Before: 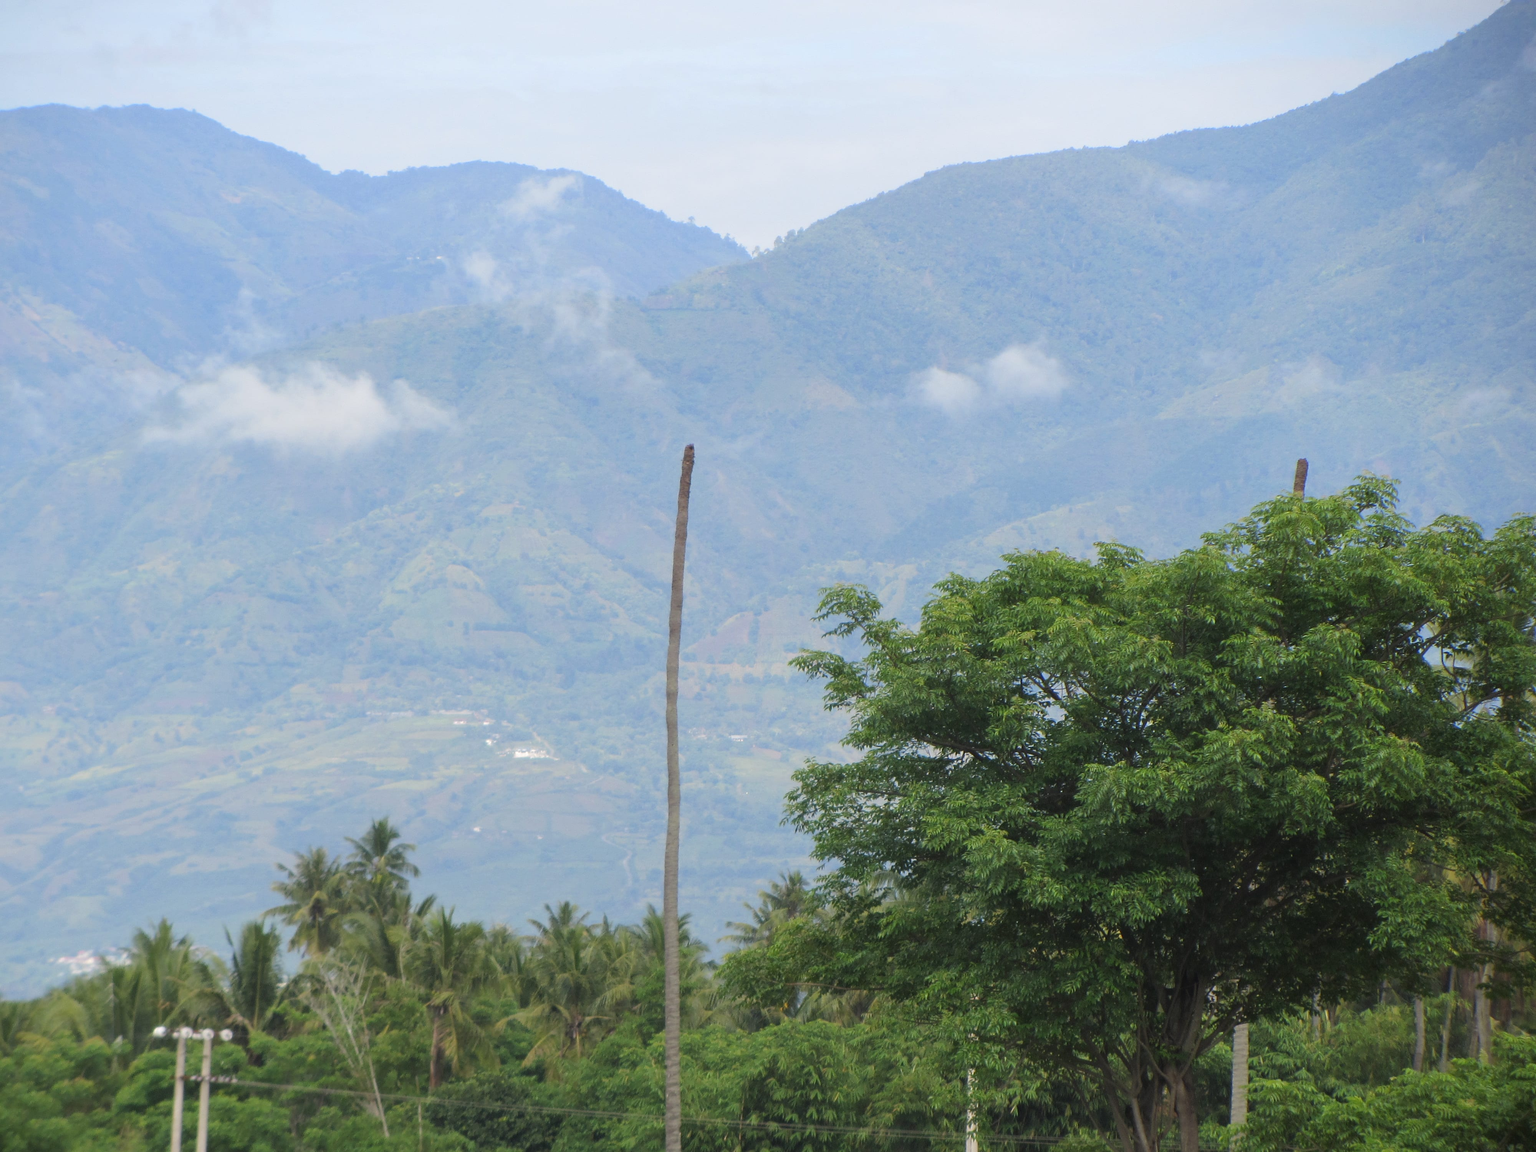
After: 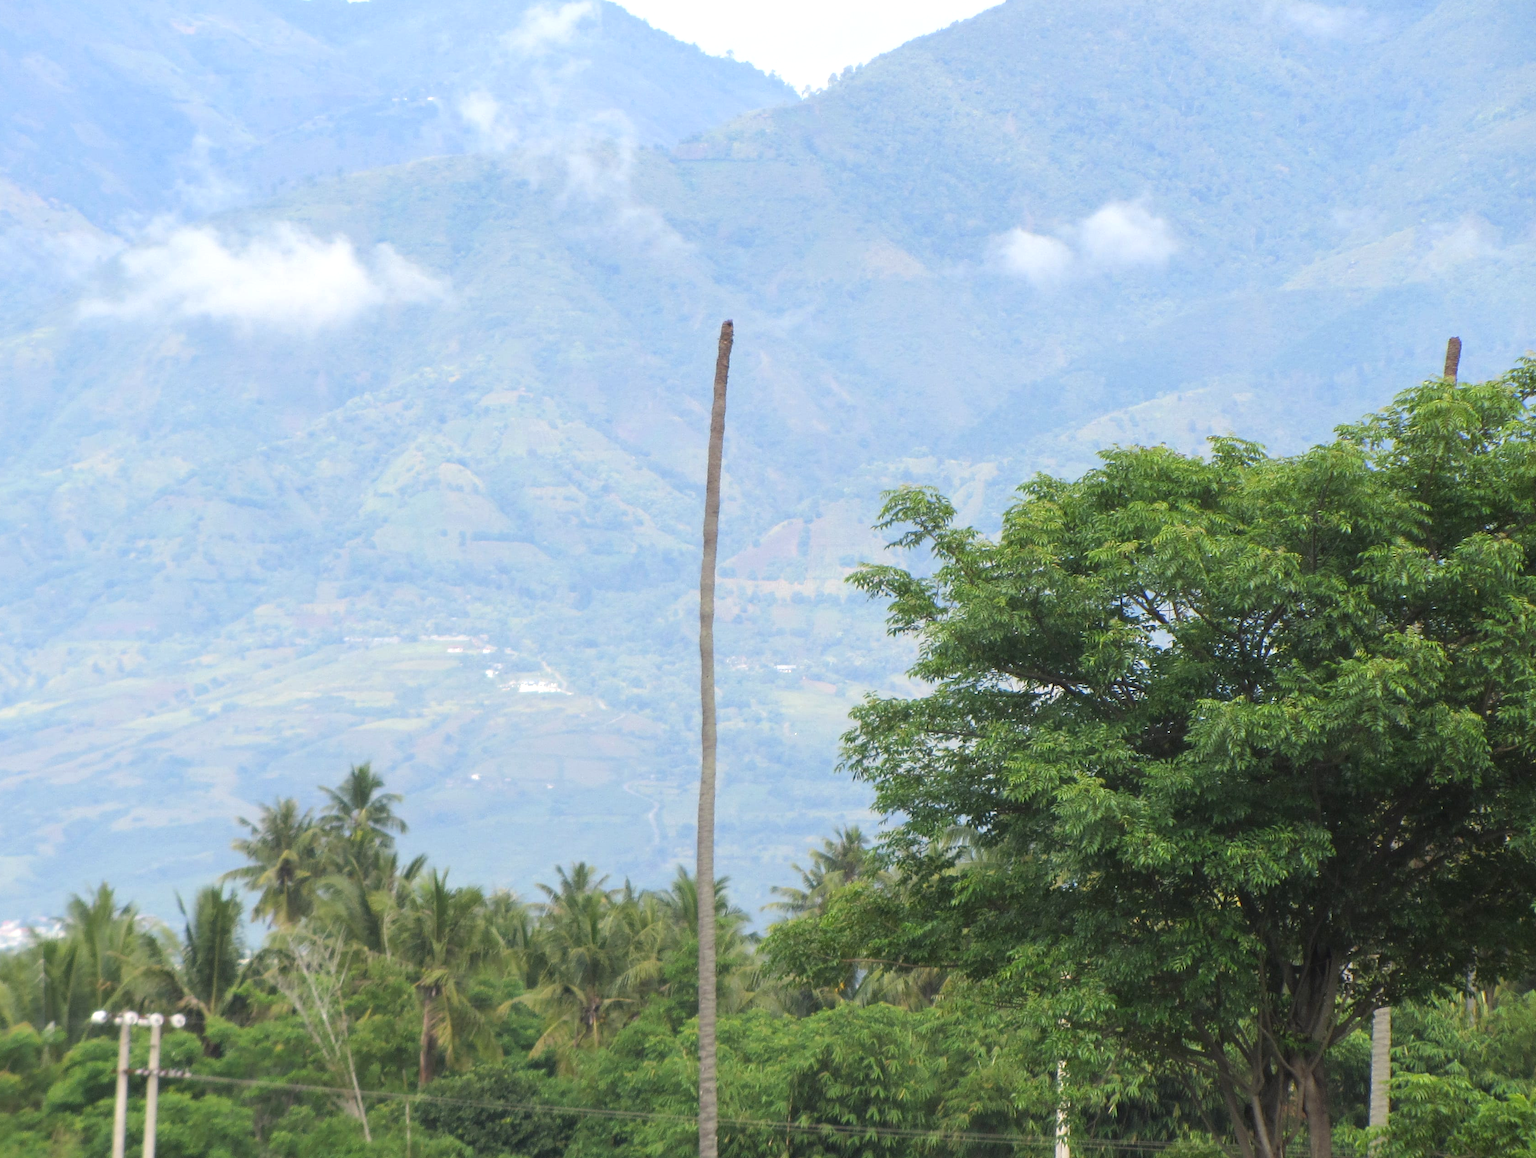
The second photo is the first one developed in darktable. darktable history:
crop and rotate: left 4.983%, top 15.193%, right 10.714%
exposure: black level correction 0.001, exposure 0.498 EV, compensate highlight preservation false
